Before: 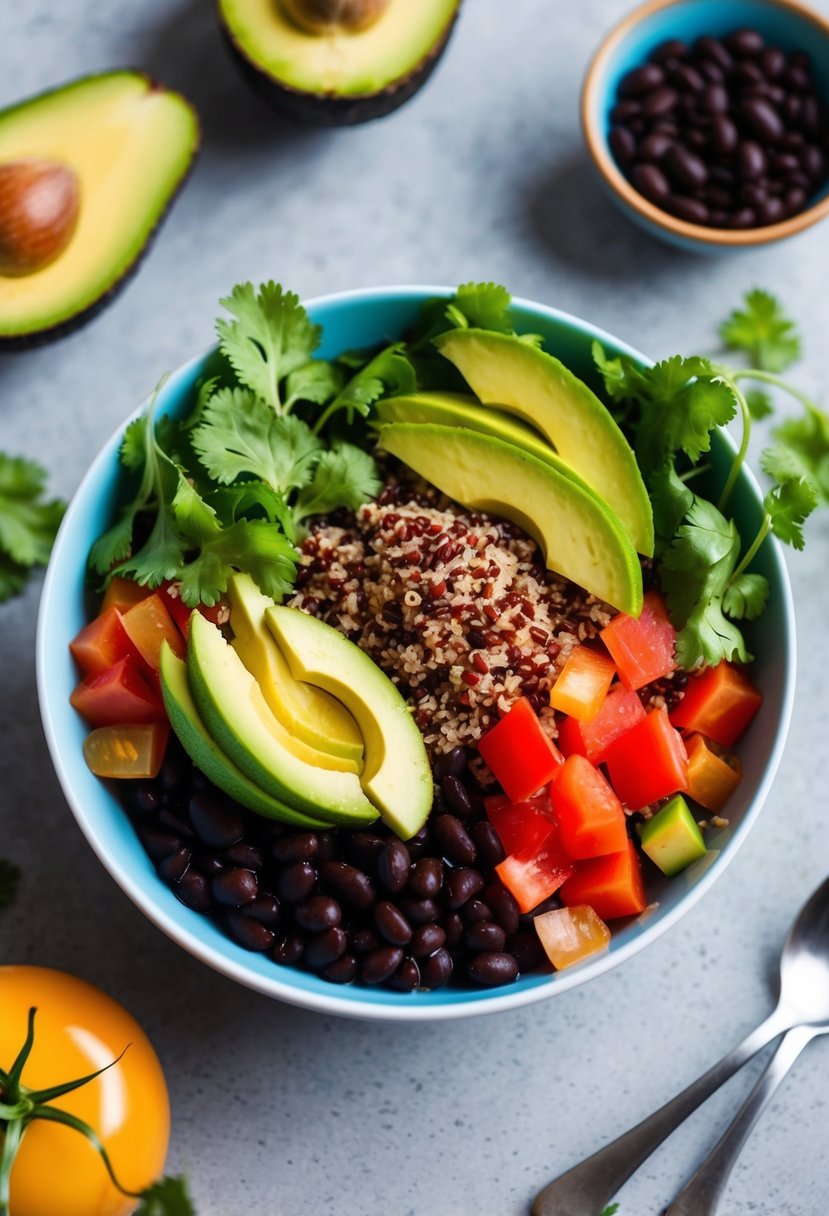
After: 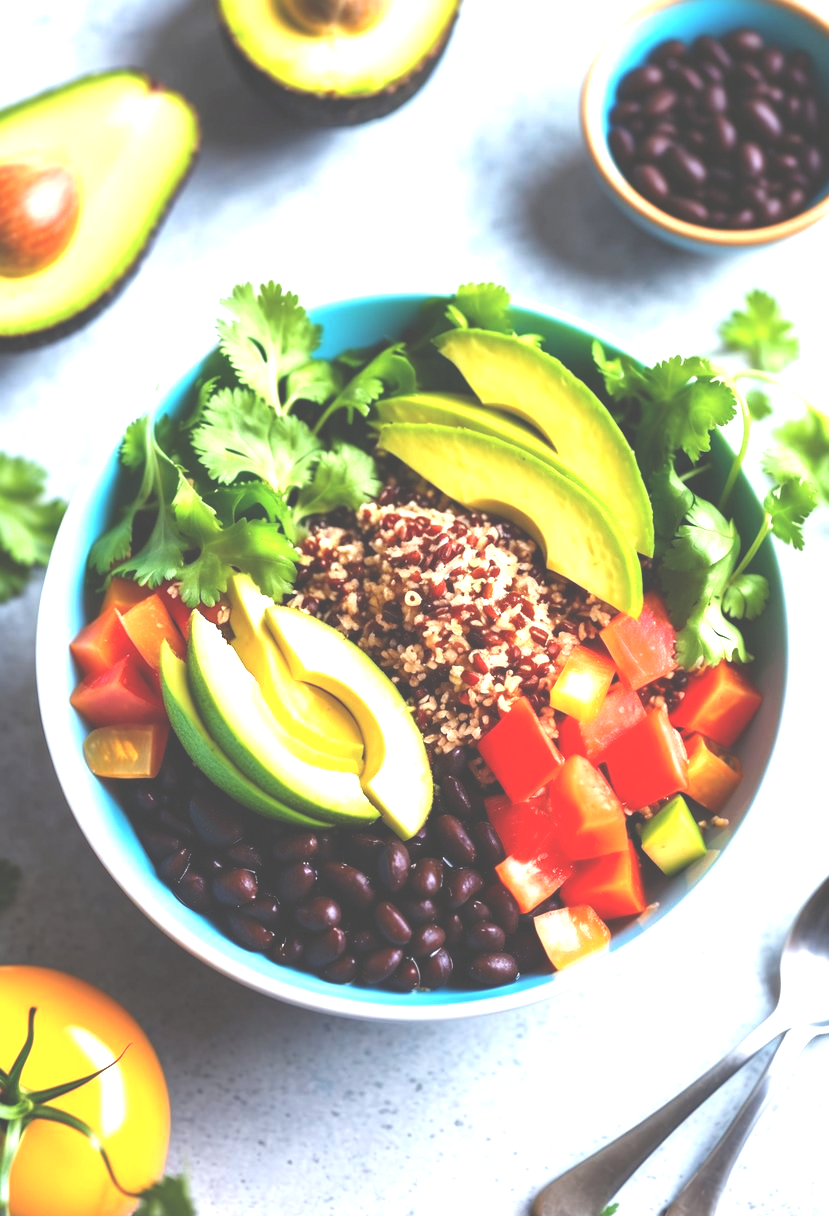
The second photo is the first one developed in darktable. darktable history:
exposure: black level correction -0.024, exposure 1.396 EV, compensate highlight preservation false
